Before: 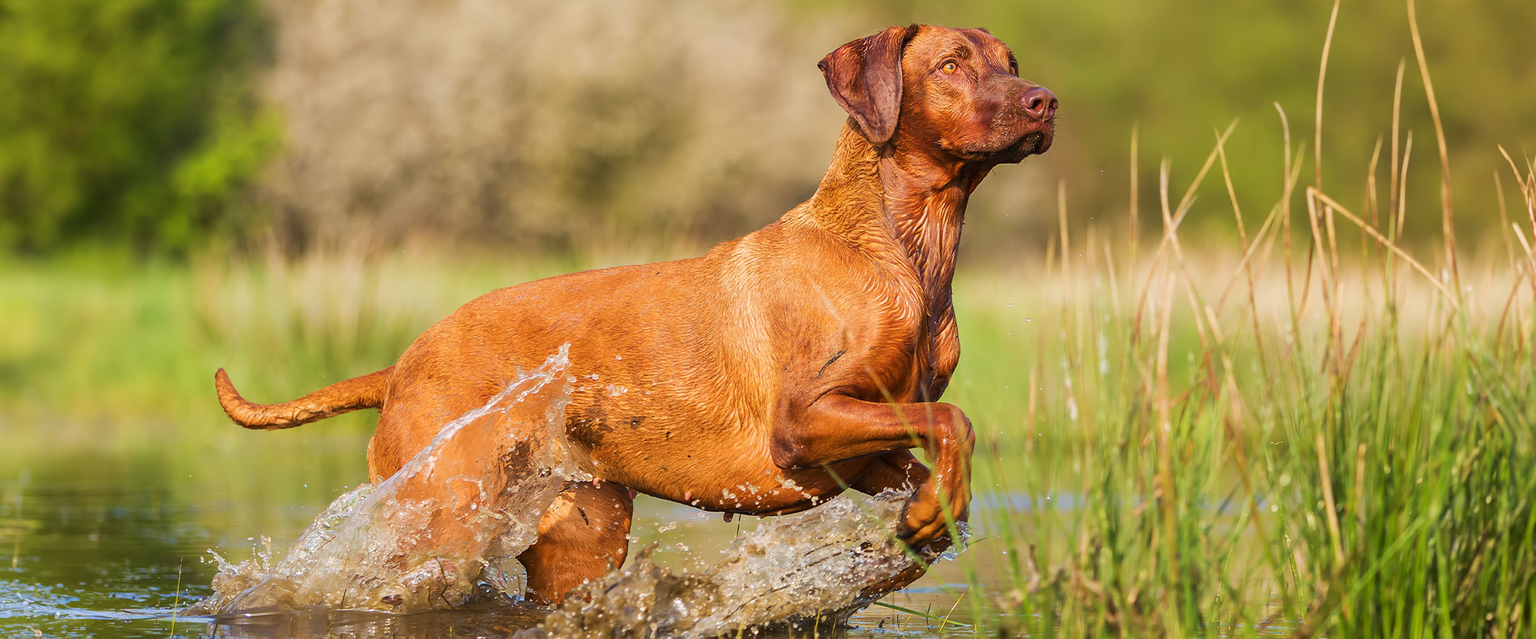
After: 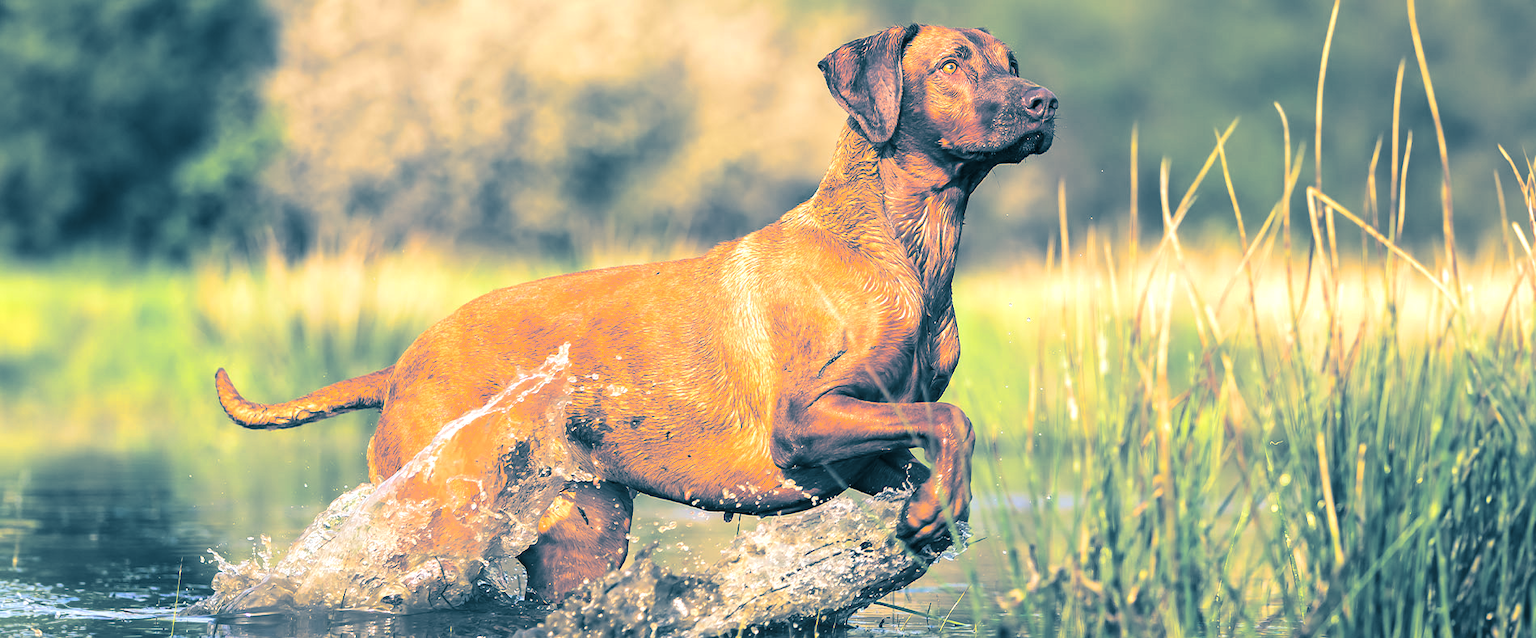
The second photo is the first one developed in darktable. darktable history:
exposure: exposure 0.722 EV, compensate highlight preservation false
split-toning: shadows › hue 212.4°, balance -70
